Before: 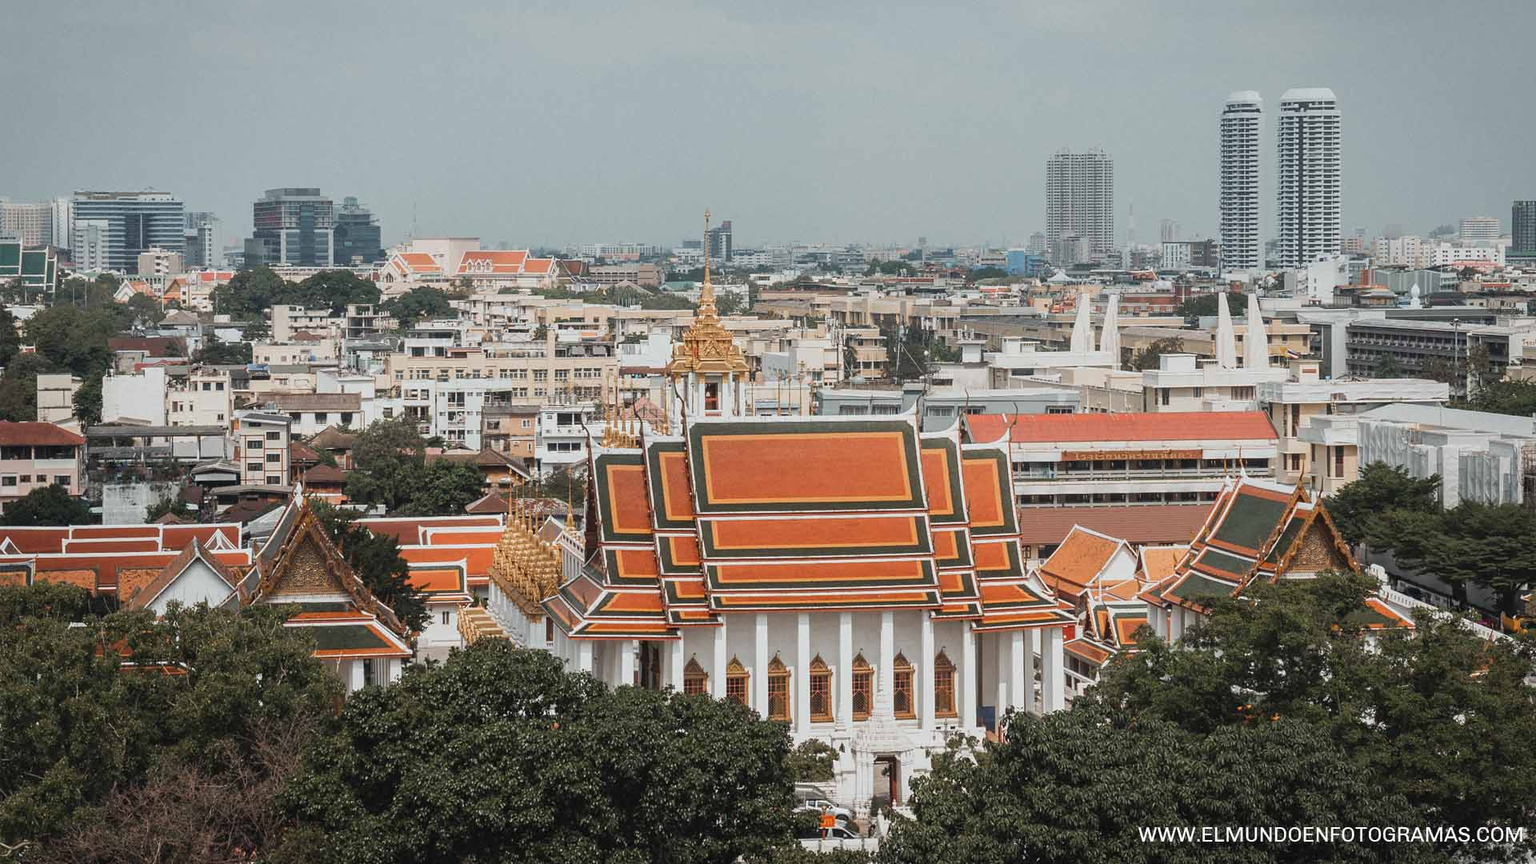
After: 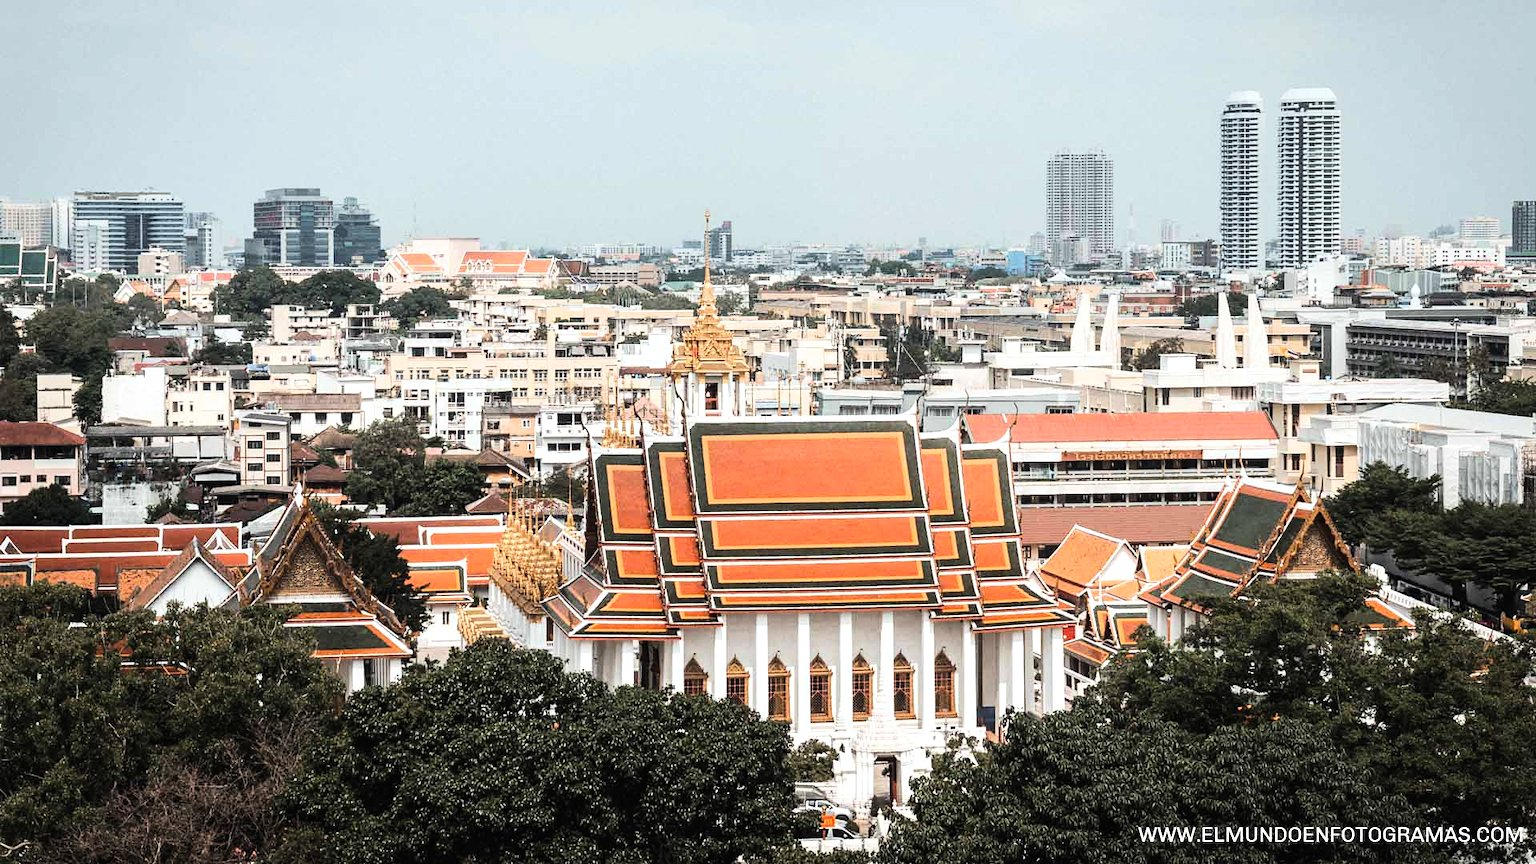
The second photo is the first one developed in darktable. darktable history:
tone equalizer: -8 EV -0.75 EV, -7 EV -0.7 EV, -6 EV -0.6 EV, -5 EV -0.4 EV, -3 EV 0.4 EV, -2 EV 0.6 EV, -1 EV 0.7 EV, +0 EV 0.75 EV, edges refinement/feathering 500, mask exposure compensation -1.57 EV, preserve details no
tone curve: curves: ch0 [(0, 0) (0.004, 0.001) (0.133, 0.112) (0.325, 0.362) (0.832, 0.893) (1, 1)], color space Lab, linked channels, preserve colors none
